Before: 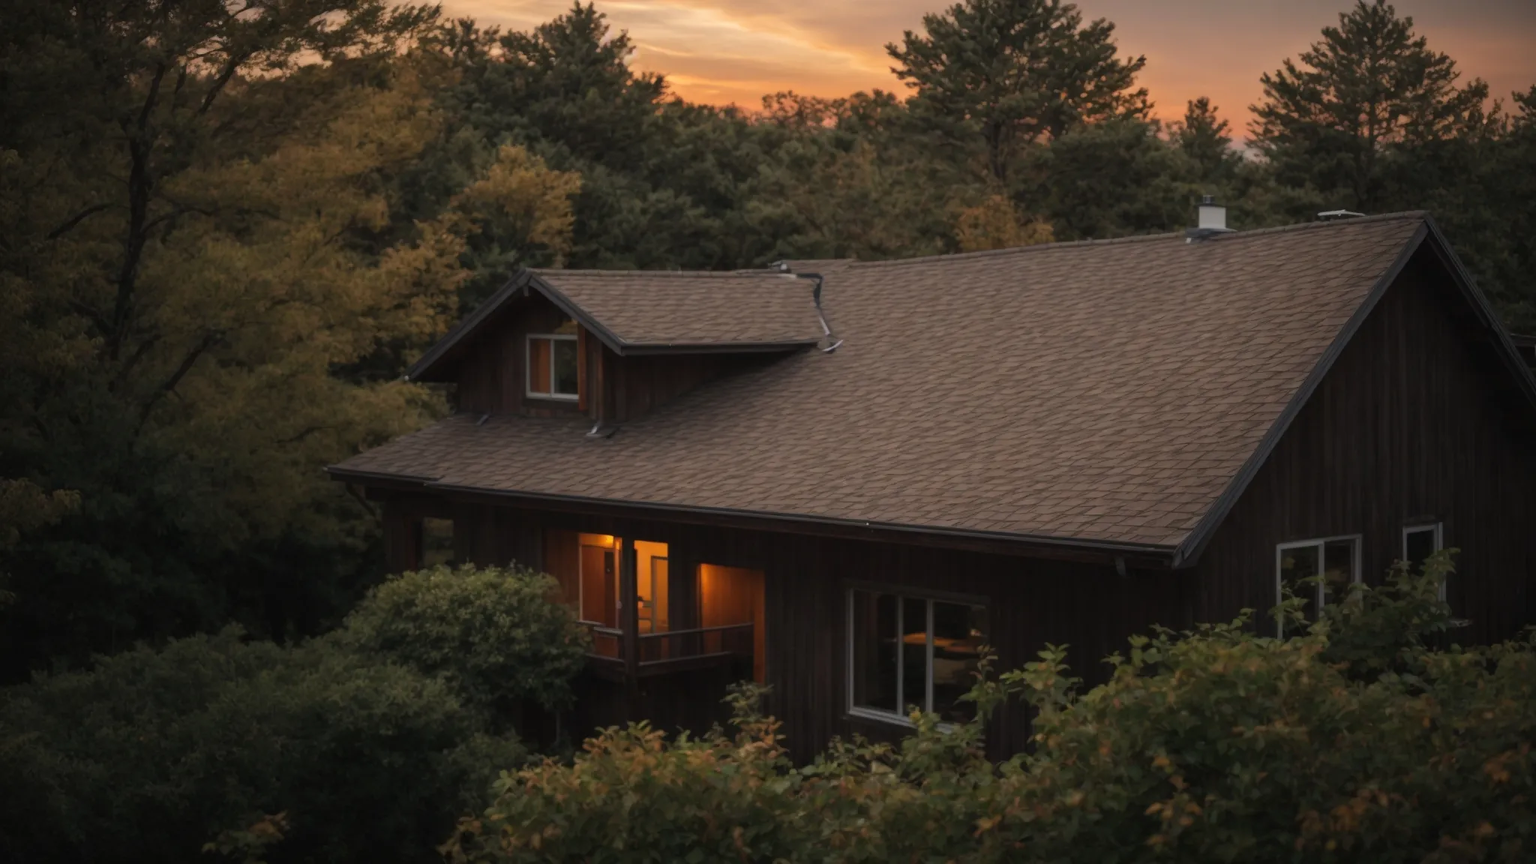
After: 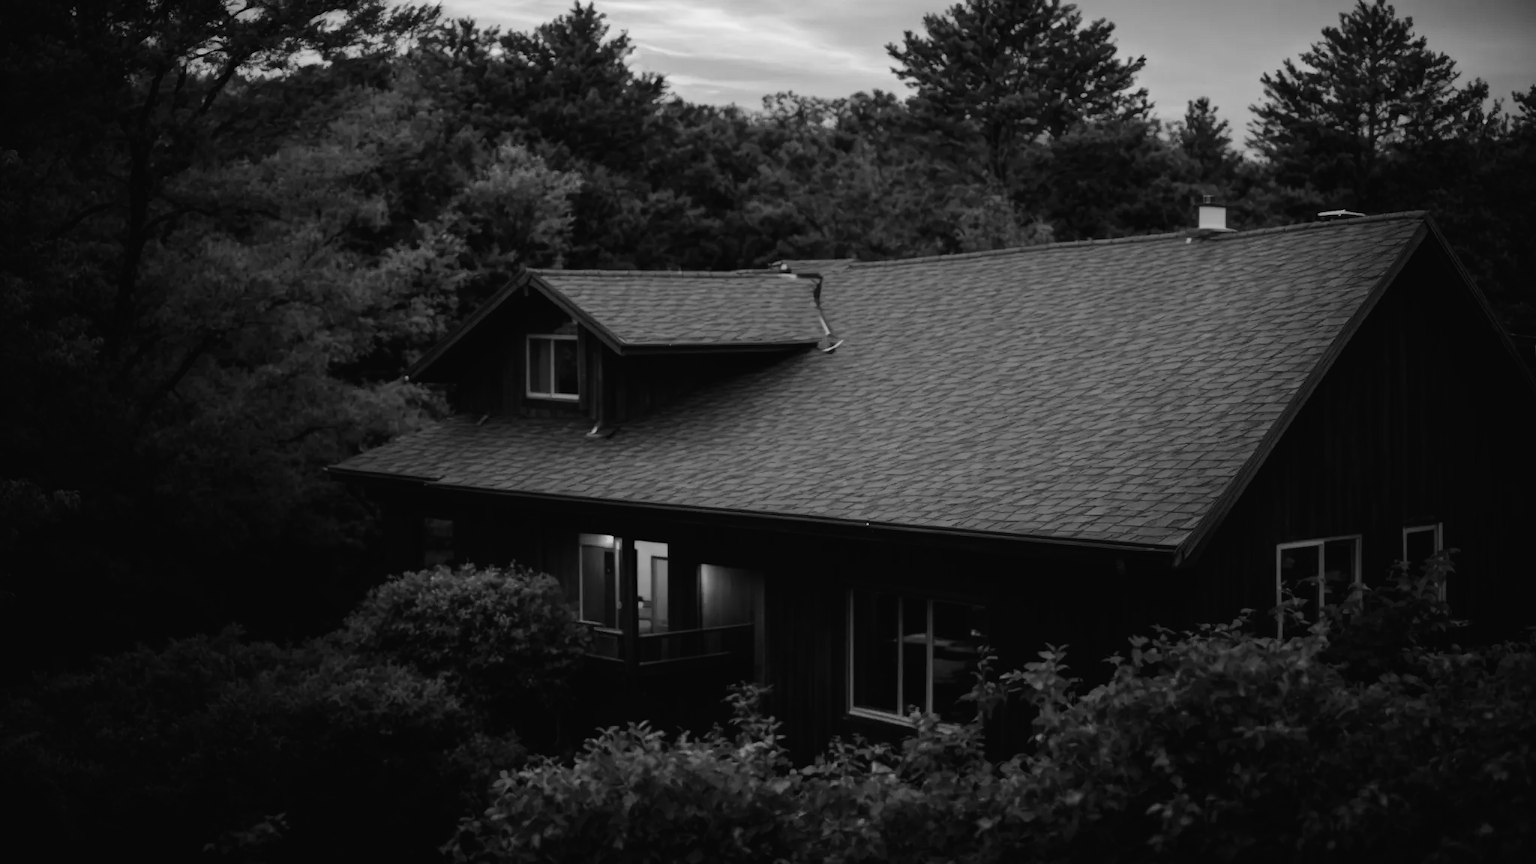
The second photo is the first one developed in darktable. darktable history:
tone curve: curves: ch0 [(0, 0.016) (0.11, 0.039) (0.259, 0.235) (0.383, 0.437) (0.499, 0.597) (0.733, 0.867) (0.843, 0.948) (1, 1)], color space Lab, linked channels, preserve colors none
color calibration "t3mujinpack channel mixer": output gray [0.22, 0.42, 0.37, 0], gray › normalize channels true, illuminant same as pipeline (D50), adaptation XYZ, x 0.346, y 0.359, gamut compression 0
